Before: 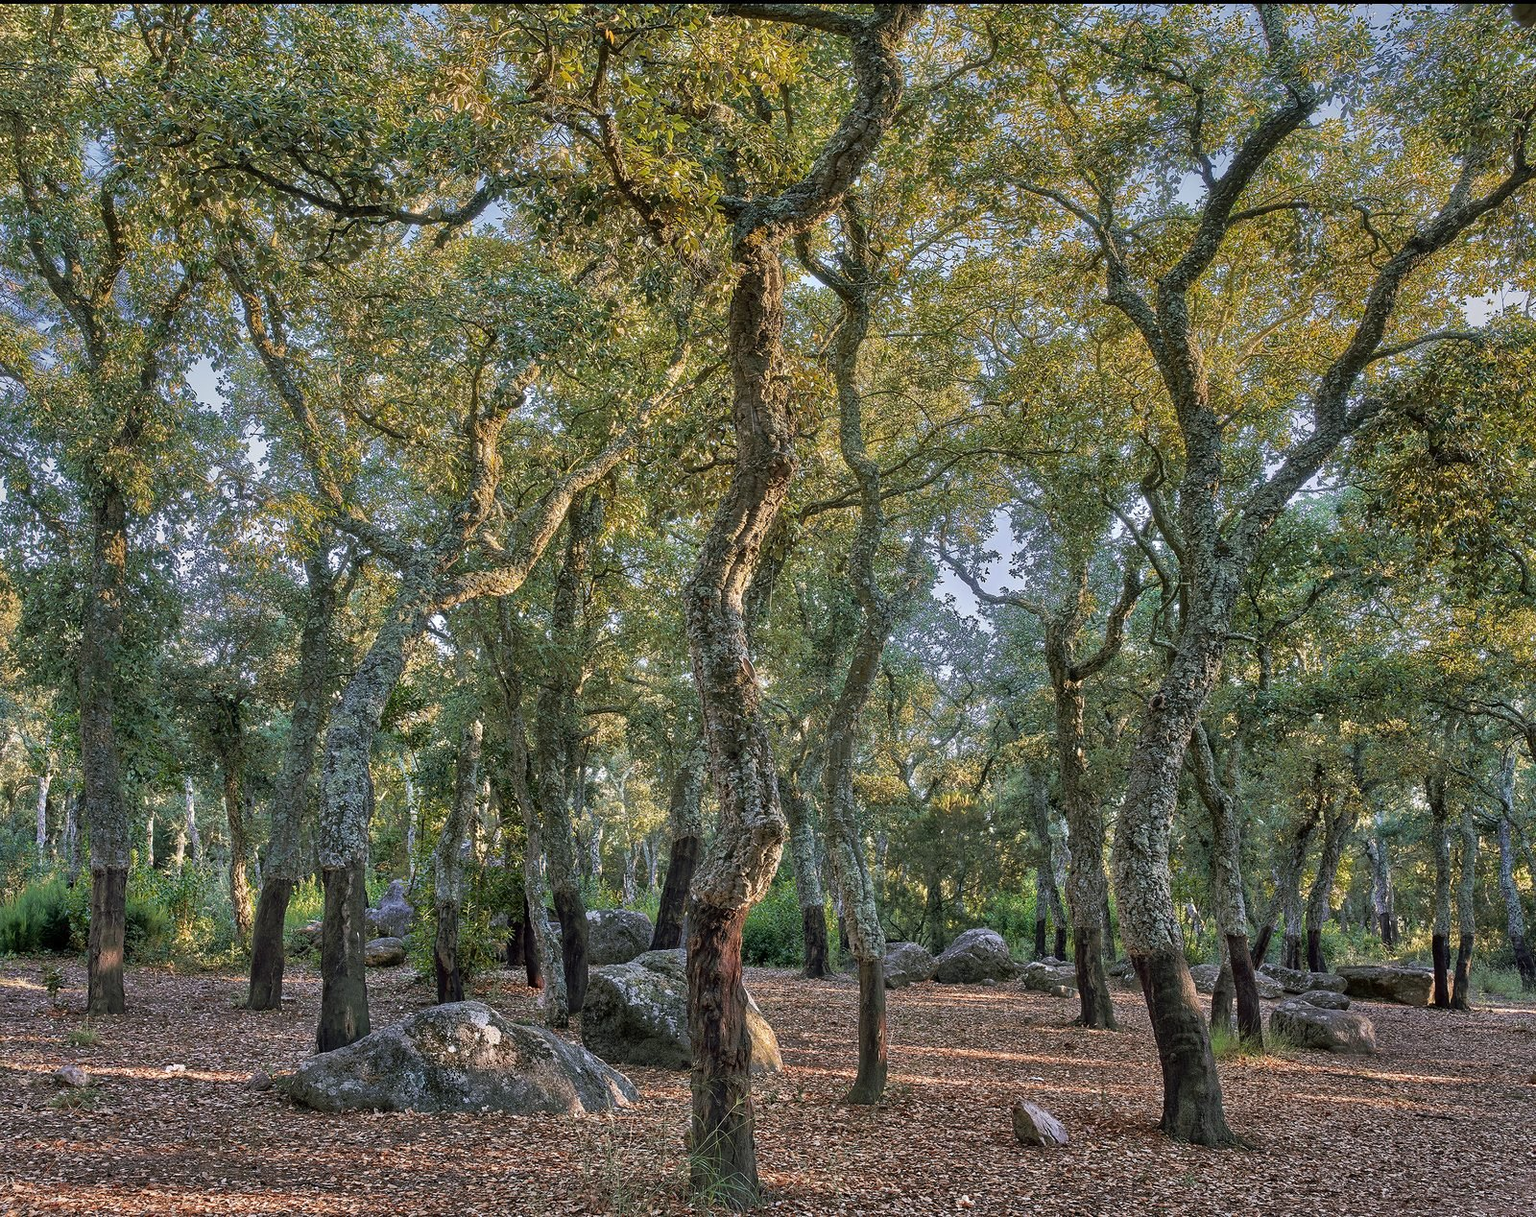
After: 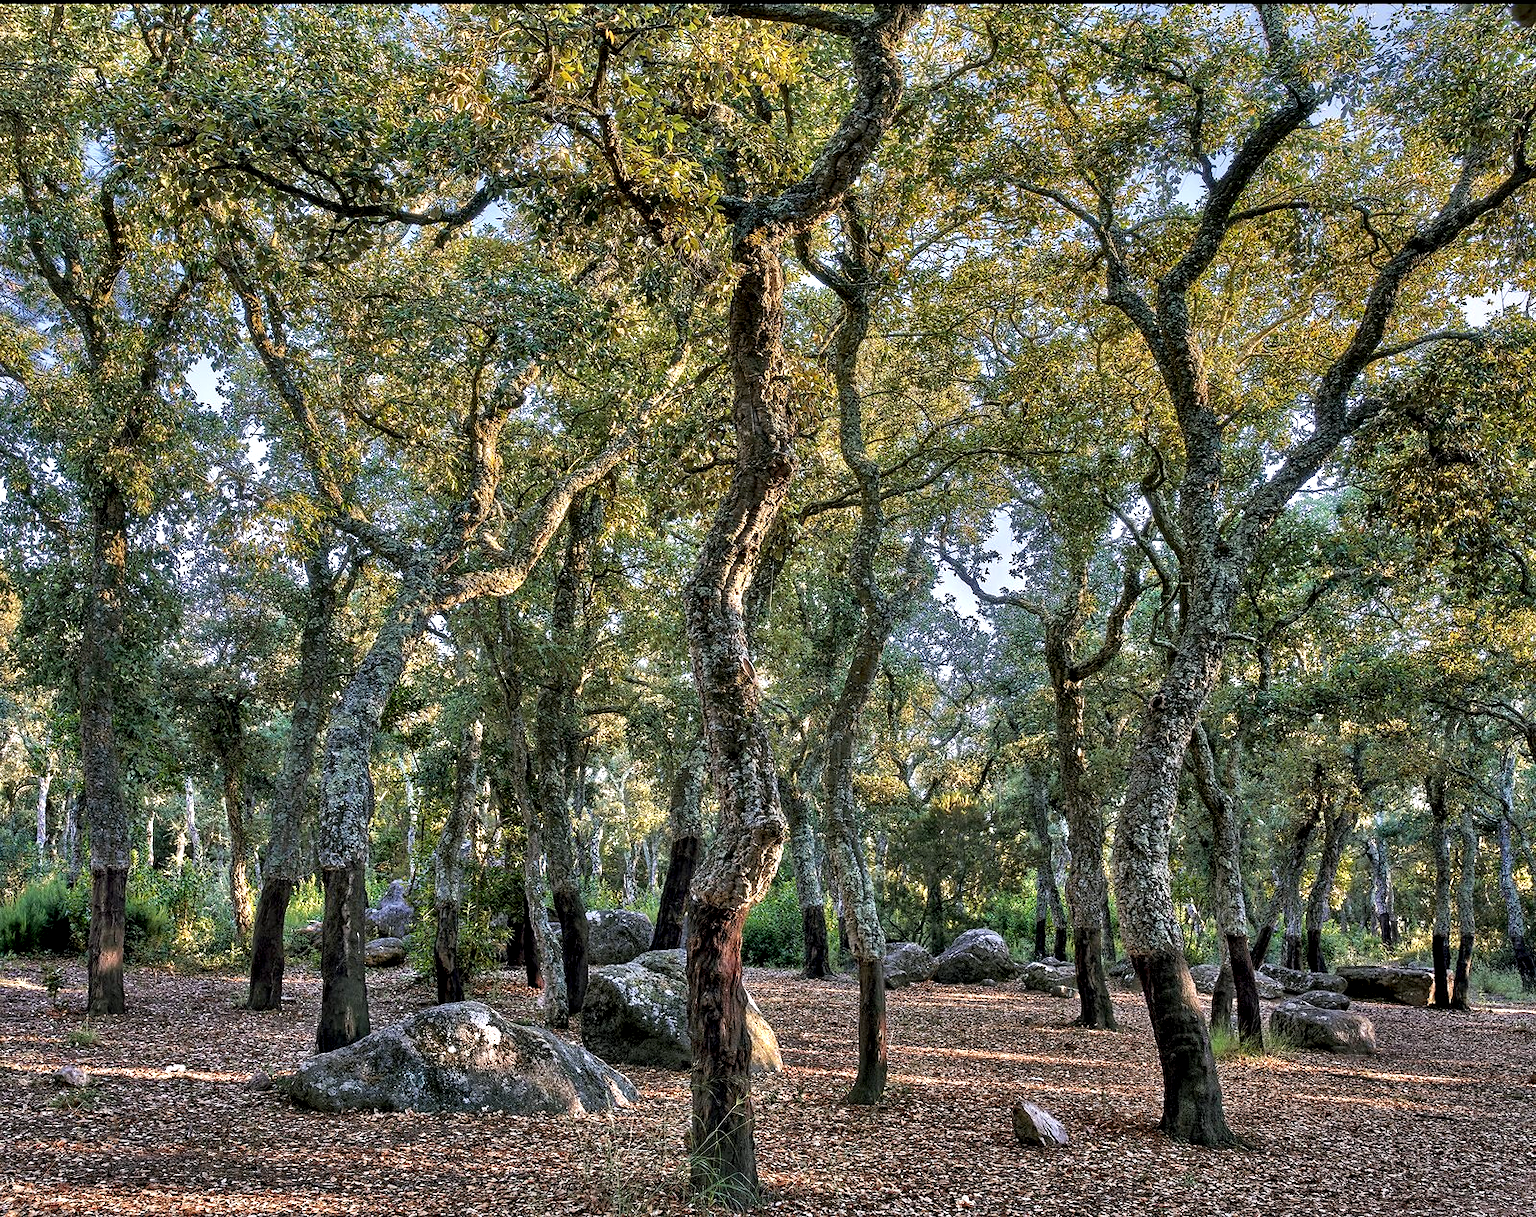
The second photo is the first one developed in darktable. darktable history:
contrast equalizer: y [[0.6 ×6], [0.55 ×6], [0 ×6], [0 ×6], [0 ×6]]
shadows and highlights: shadows 24.31, highlights -78.7, soften with gaussian
